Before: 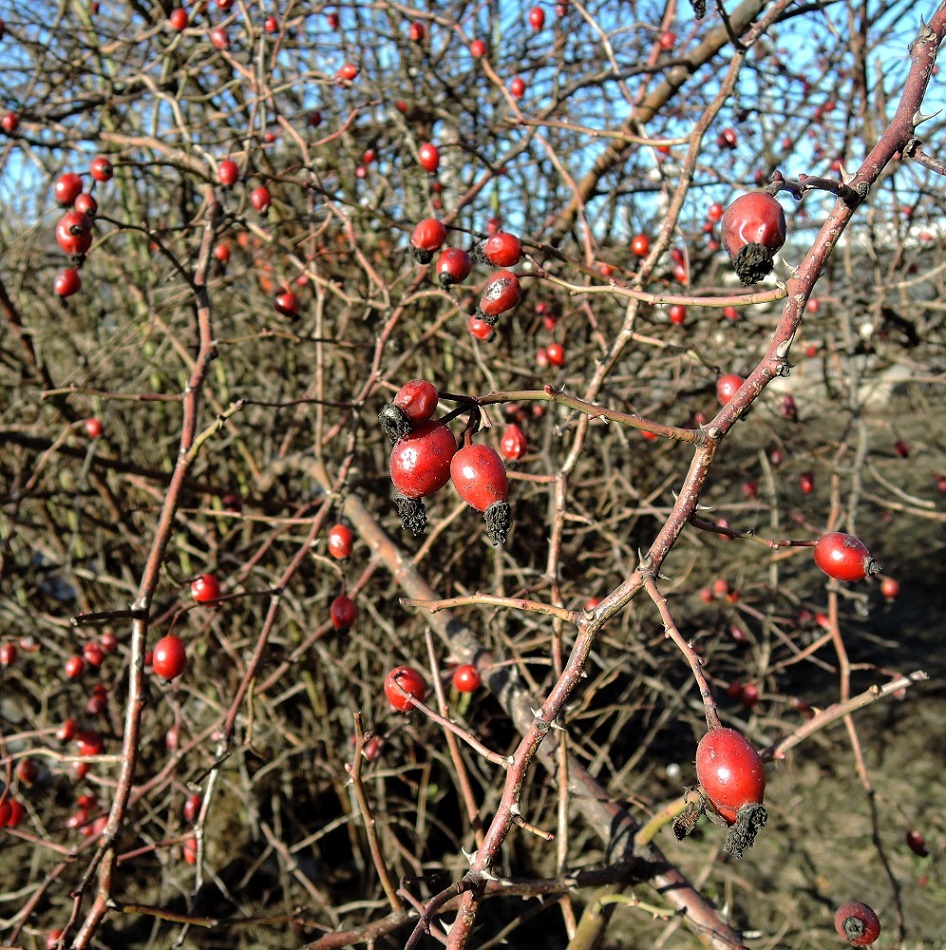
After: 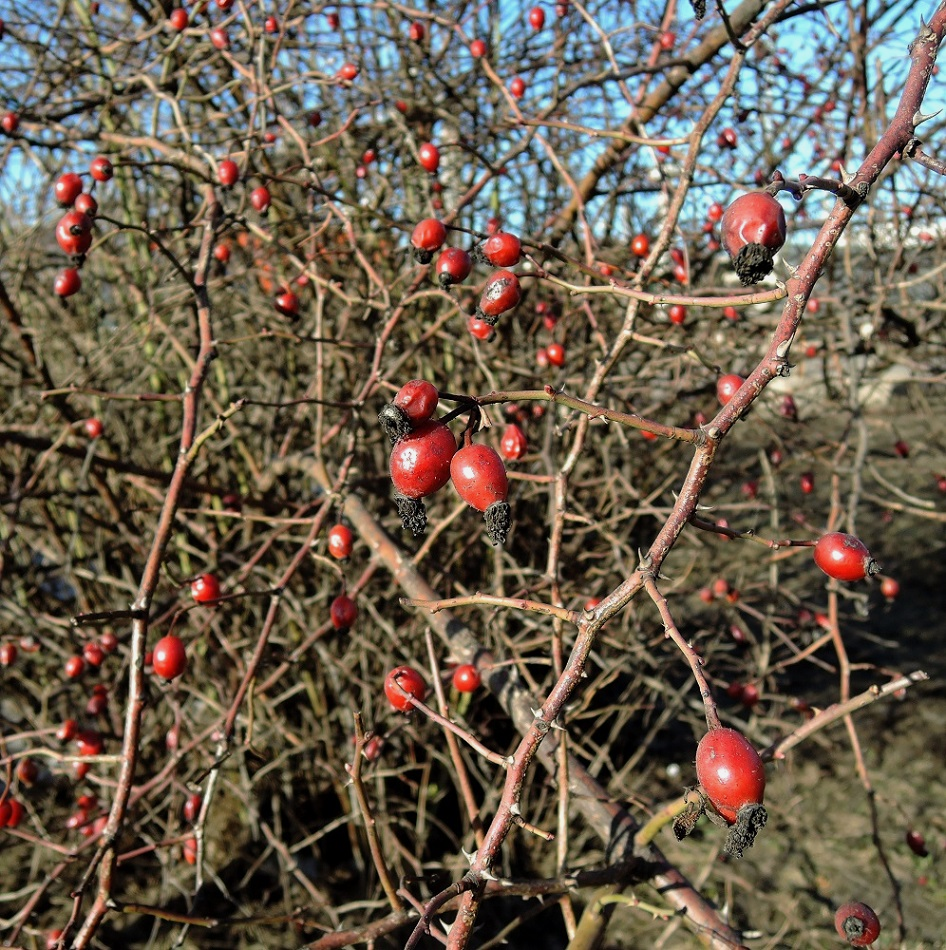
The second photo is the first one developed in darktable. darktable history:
exposure: exposure -0.152 EV, compensate highlight preservation false
